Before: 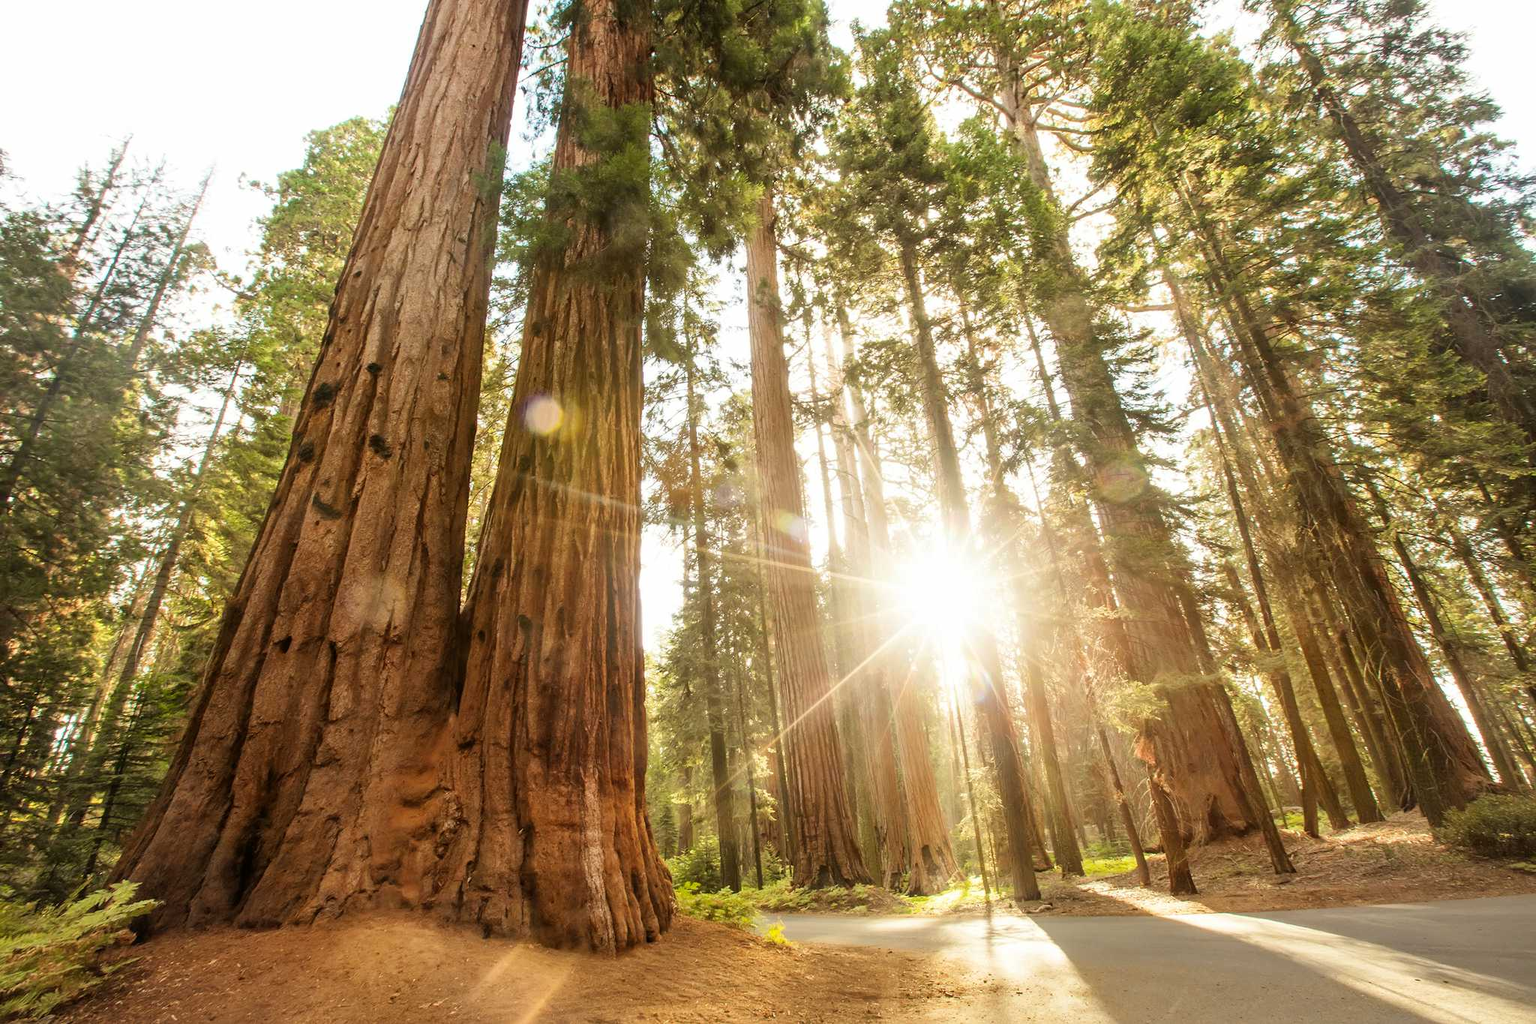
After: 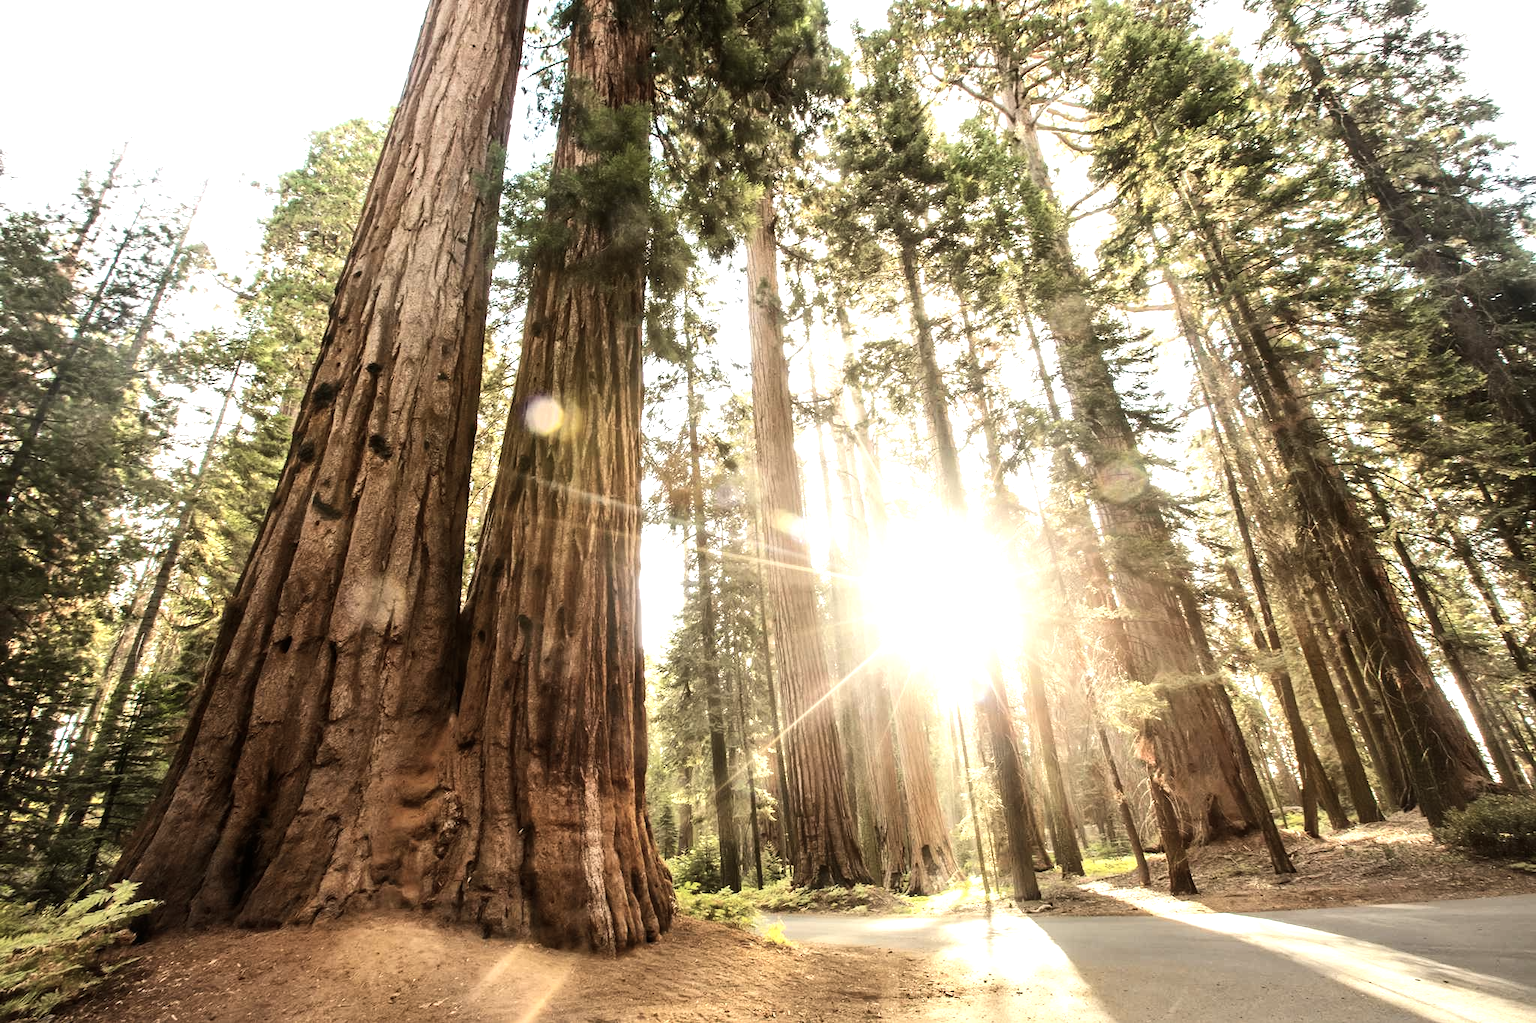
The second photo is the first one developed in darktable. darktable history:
tone equalizer: -8 EV -0.75 EV, -7 EV -0.7 EV, -6 EV -0.6 EV, -5 EV -0.4 EV, -3 EV 0.4 EV, -2 EV 0.6 EV, -1 EV 0.7 EV, +0 EV 0.75 EV, edges refinement/feathering 500, mask exposure compensation -1.57 EV, preserve details no
contrast brightness saturation: contrast 0.1, saturation -0.3
